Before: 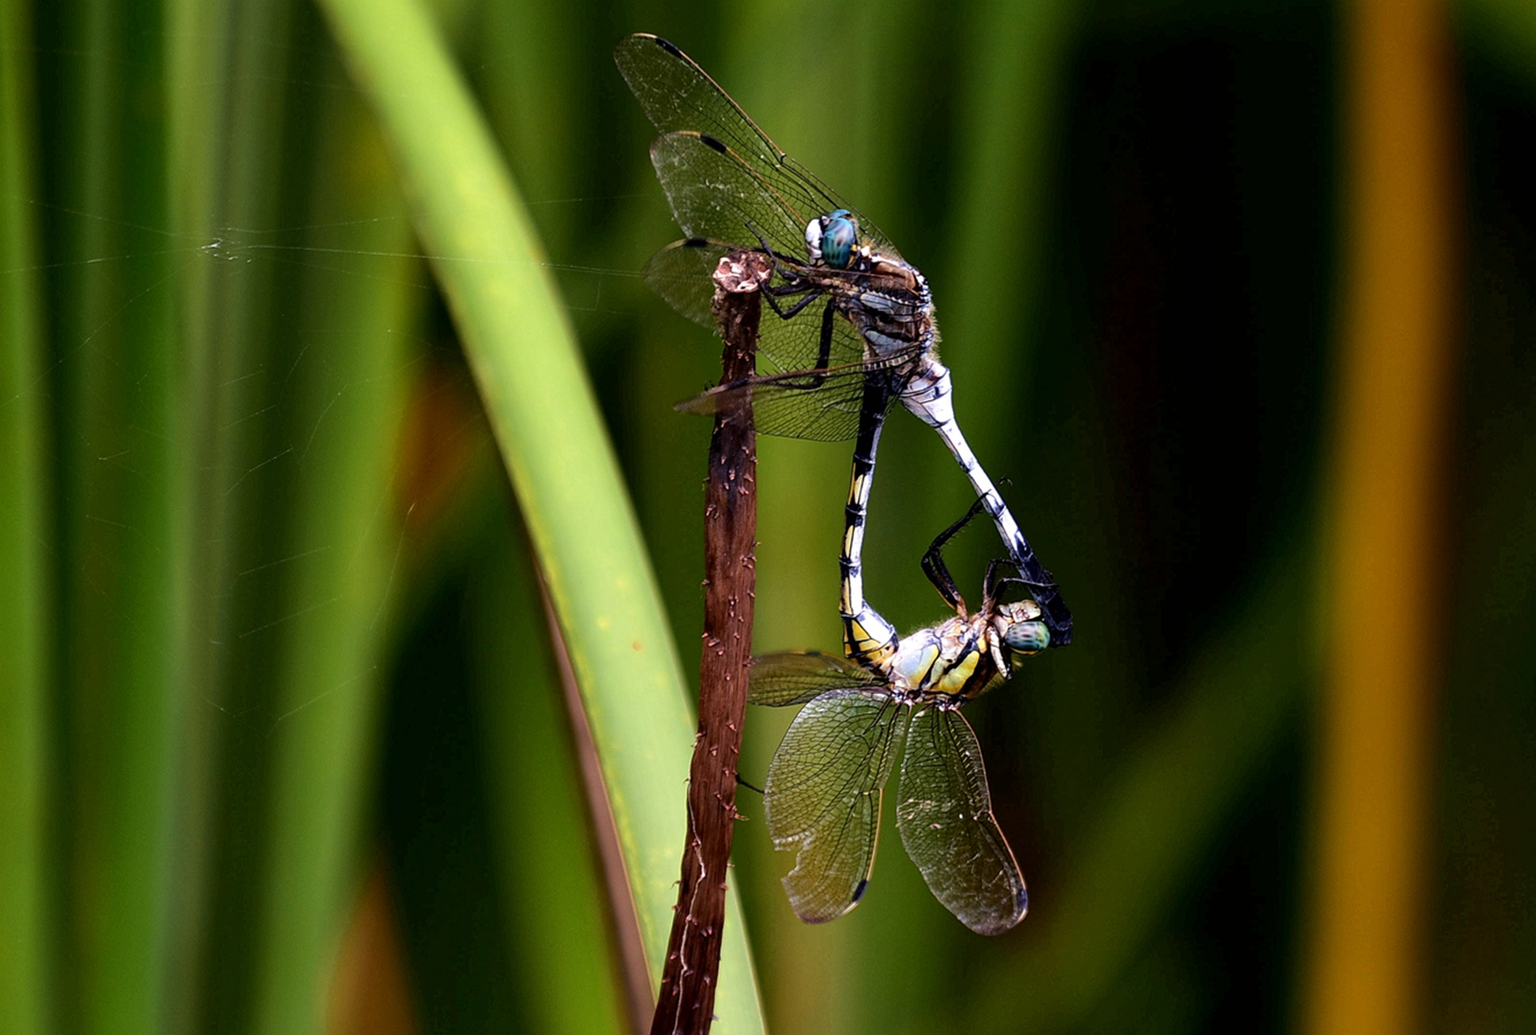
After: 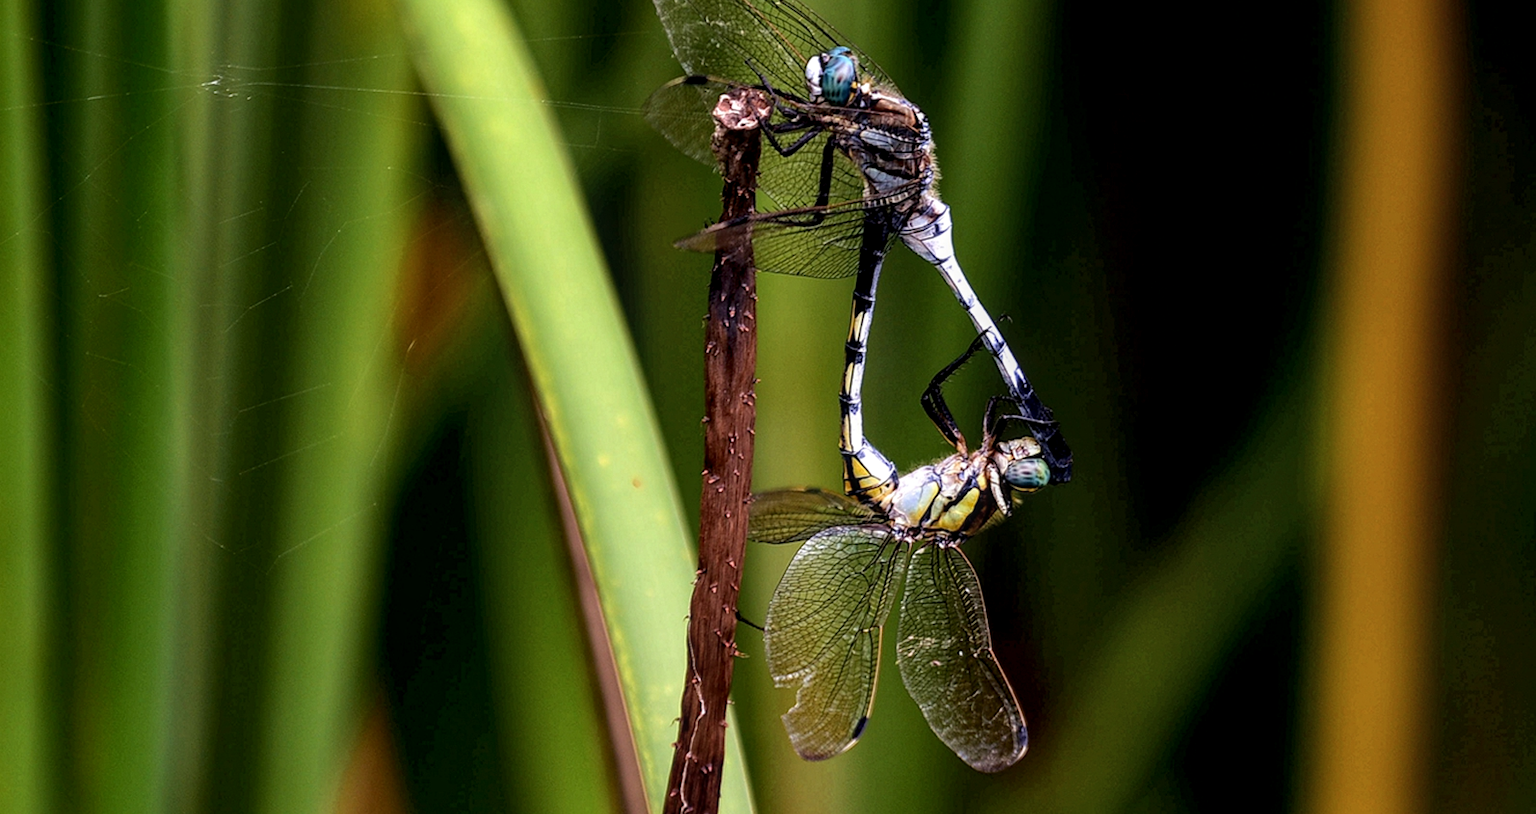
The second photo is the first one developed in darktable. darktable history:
crop and rotate: top 15.774%, bottom 5.506%
local contrast: detail 130%
